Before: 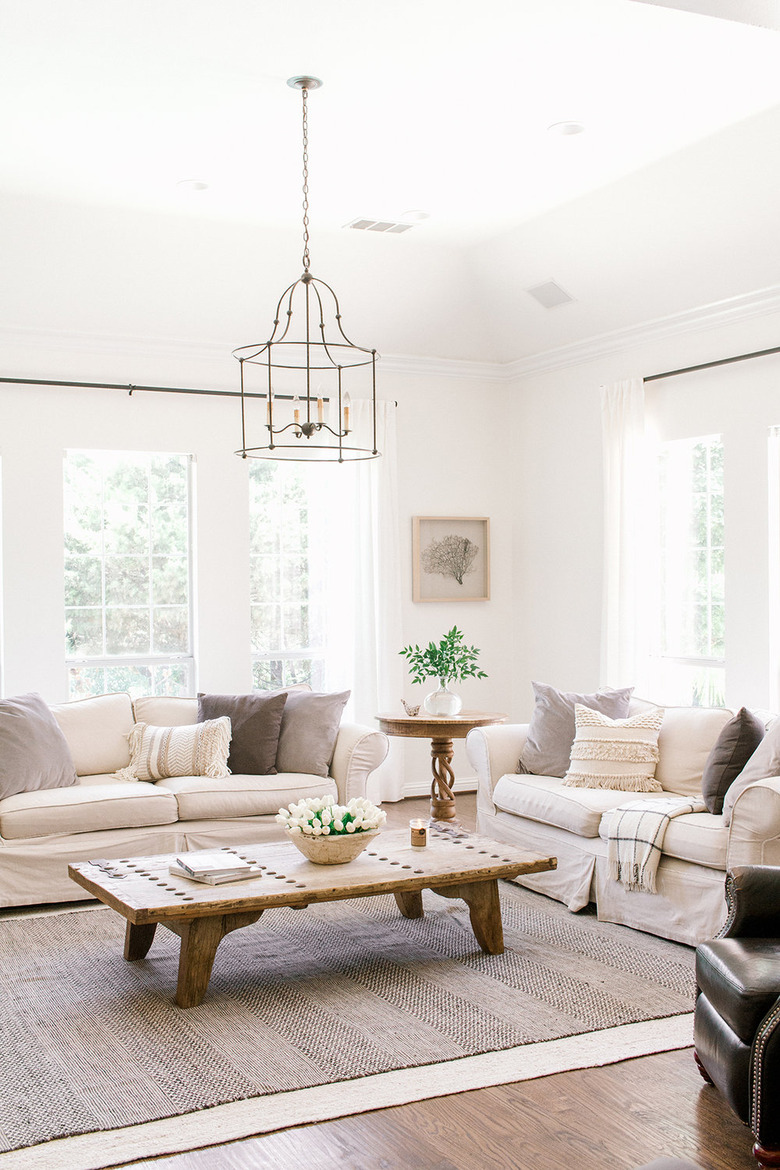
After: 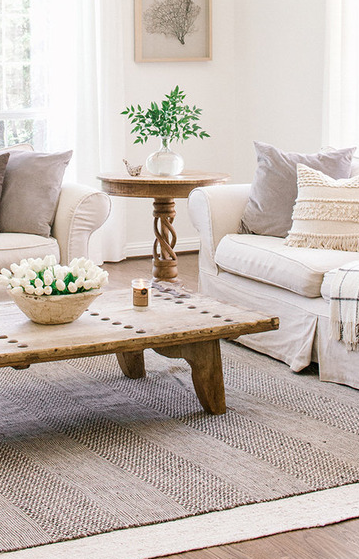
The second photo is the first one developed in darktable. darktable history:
crop: left 35.724%, top 46.16%, right 18.229%, bottom 6.038%
